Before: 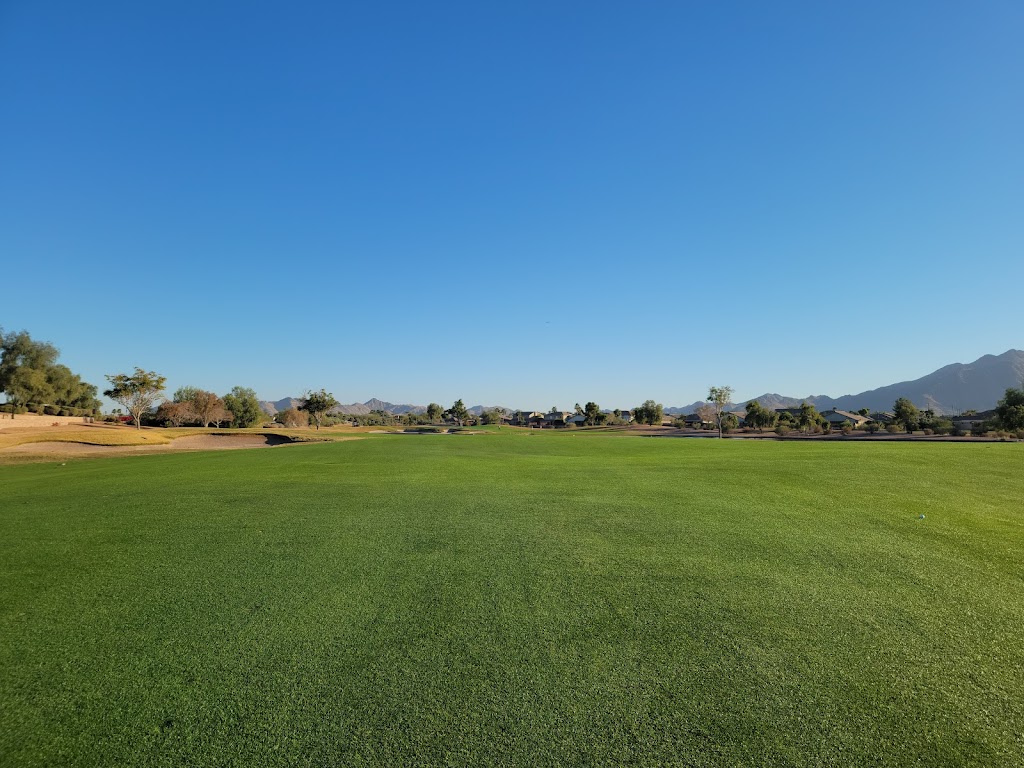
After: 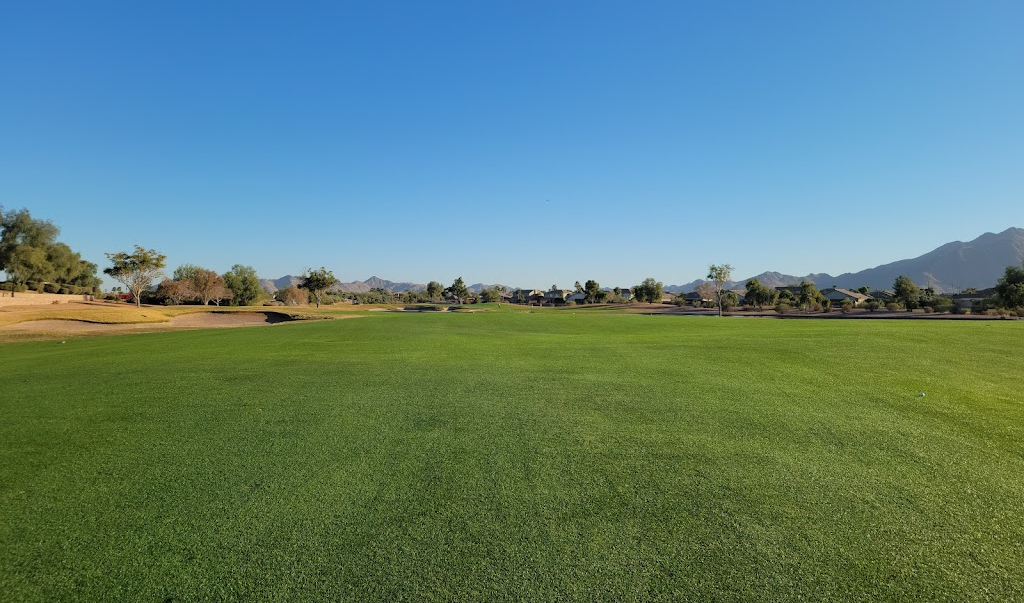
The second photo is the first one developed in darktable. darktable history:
crop and rotate: top 15.906%, bottom 5.538%
